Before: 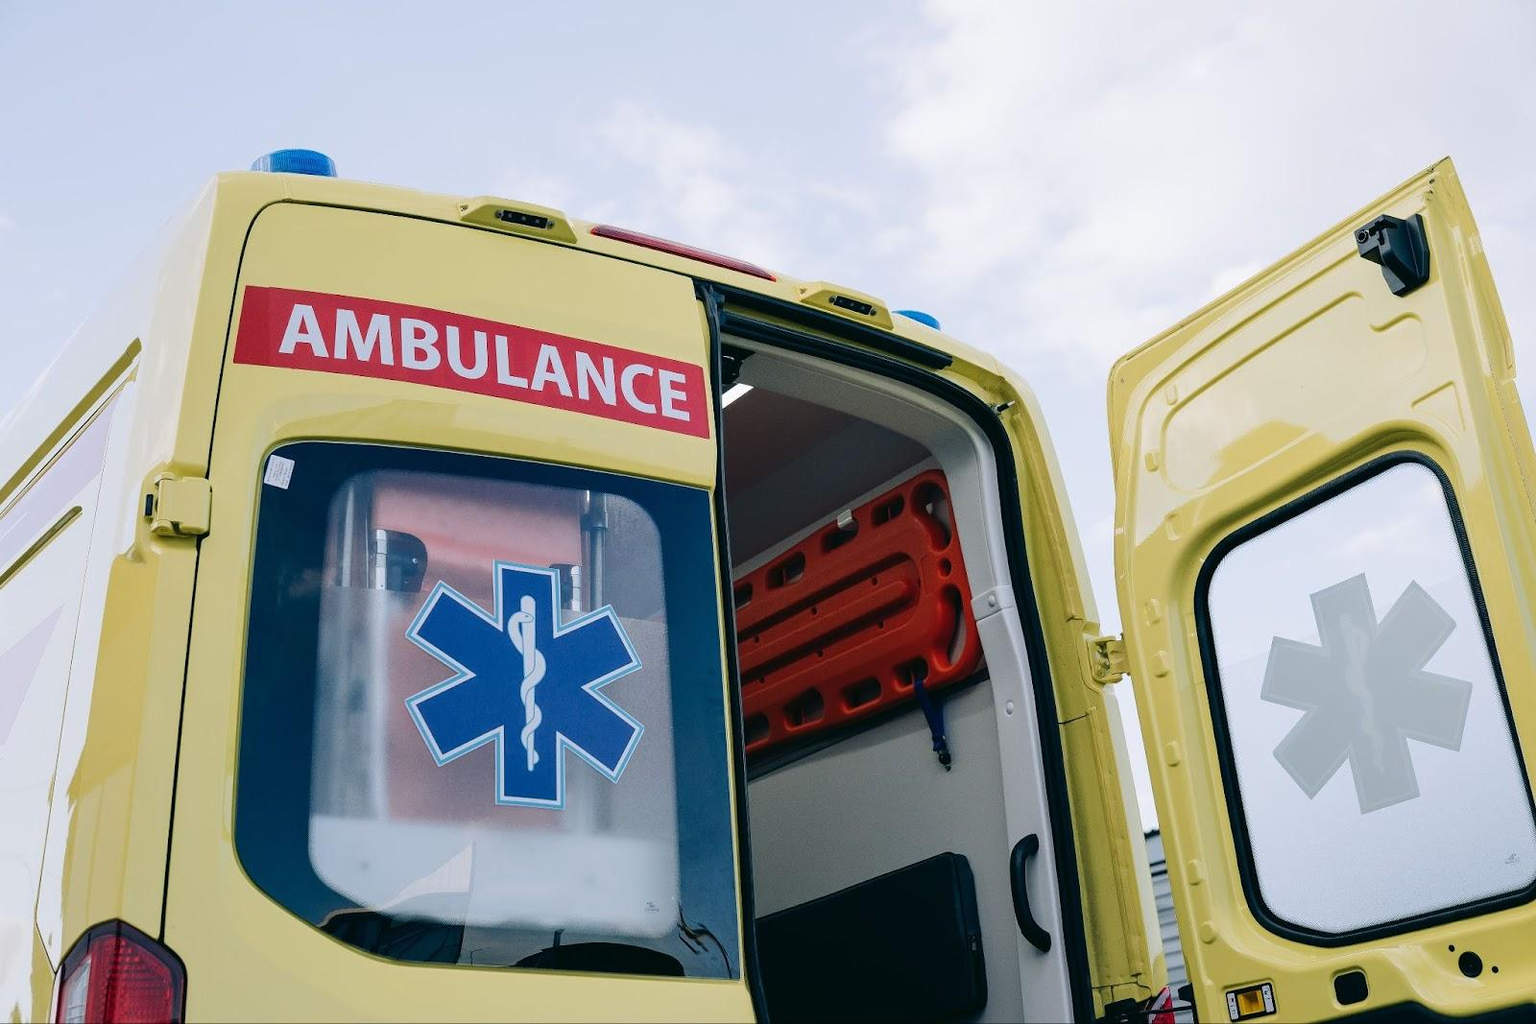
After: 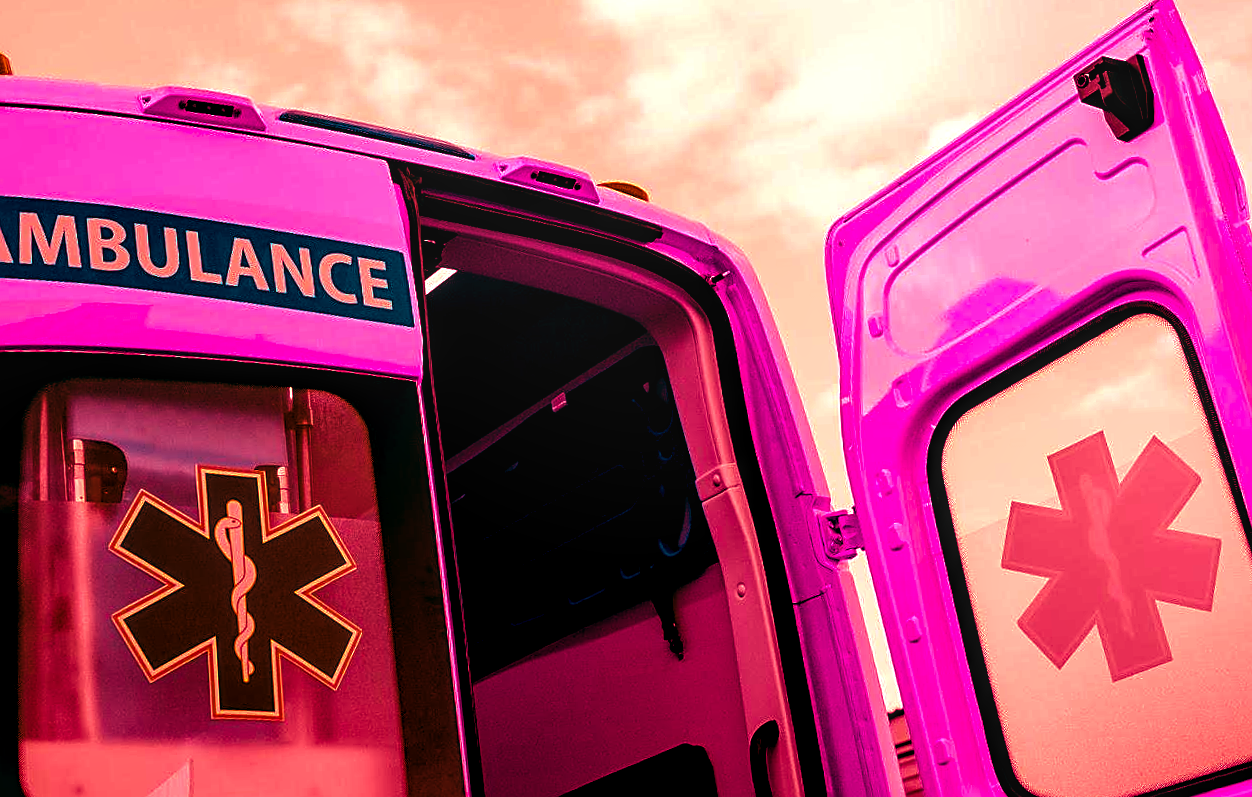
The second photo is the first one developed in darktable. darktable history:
white balance: red 0.967, blue 1.049
rotate and perspective: rotation -3°, crop left 0.031, crop right 0.968, crop top 0.07, crop bottom 0.93
local contrast: on, module defaults
crop: left 19.159%, top 9.58%, bottom 9.58%
color balance rgb: shadows lift › luminance -18.76%, shadows lift › chroma 35.44%, power › luminance -3.76%, power › hue 142.17°, highlights gain › chroma 7.5%, highlights gain › hue 184.75°, global offset › luminance -0.52%, global offset › chroma 0.91%, global offset › hue 173.36°, shadows fall-off 300%, white fulcrum 2 EV, highlights fall-off 300%, linear chroma grading › shadows 17.19%, linear chroma grading › highlights 61.12%, linear chroma grading › global chroma 50%, hue shift -150.52°, perceptual brilliance grading › global brilliance 12%, mask middle-gray fulcrum 100%, contrast gray fulcrum 38.43%, contrast 35.15%, saturation formula JzAzBz (2021)
sharpen: on, module defaults
